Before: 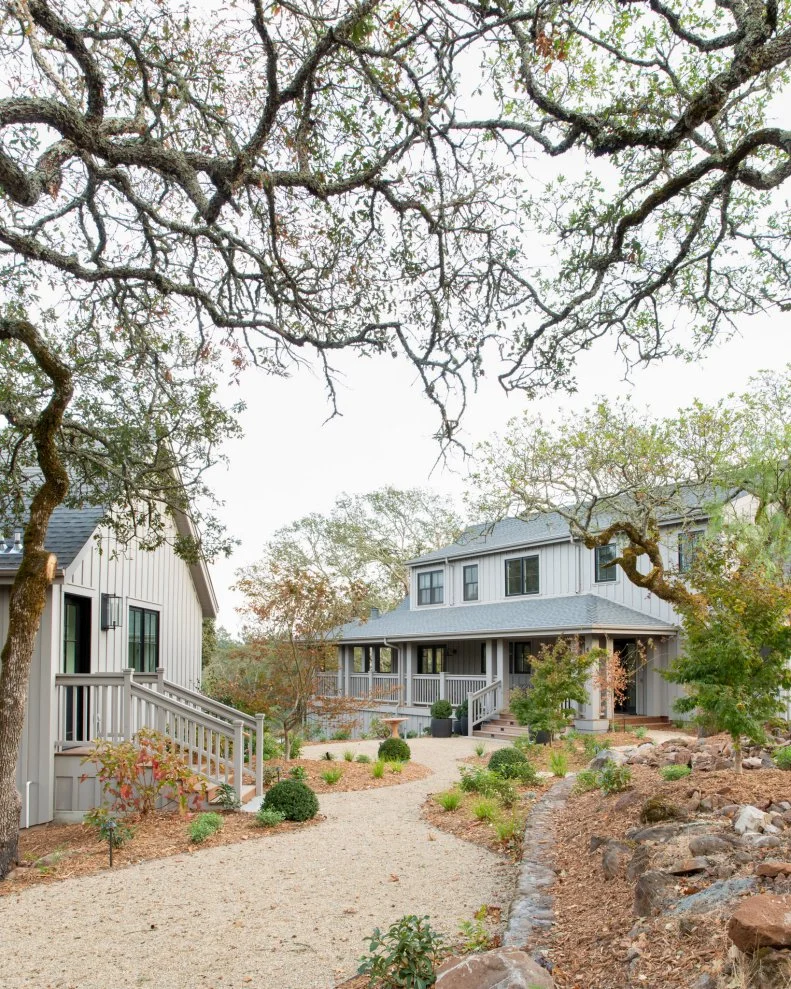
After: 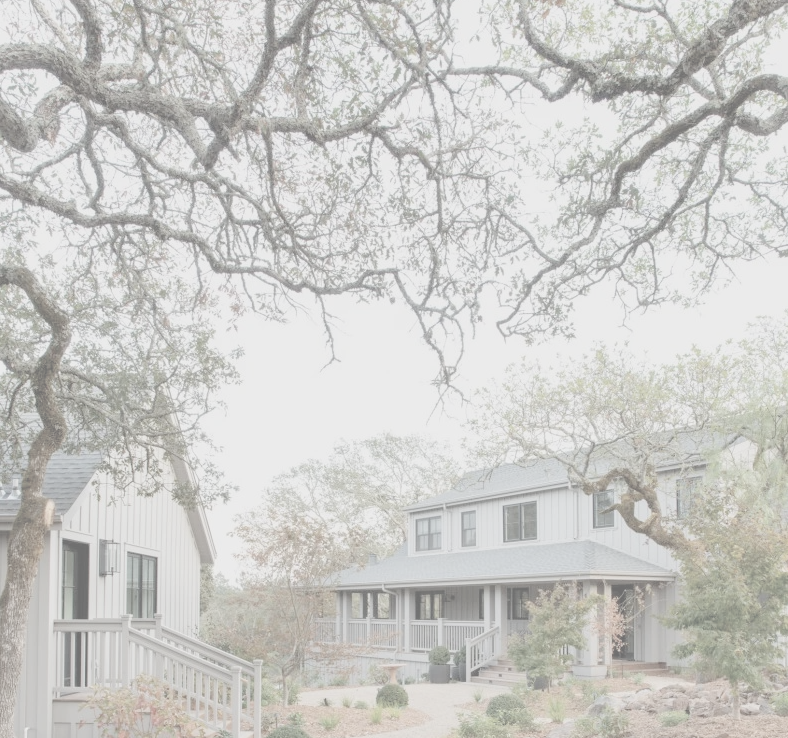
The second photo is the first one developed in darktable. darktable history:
contrast brightness saturation: contrast -0.305, brightness 0.738, saturation -0.771
crop: left 0.368%, top 5.507%, bottom 19.854%
